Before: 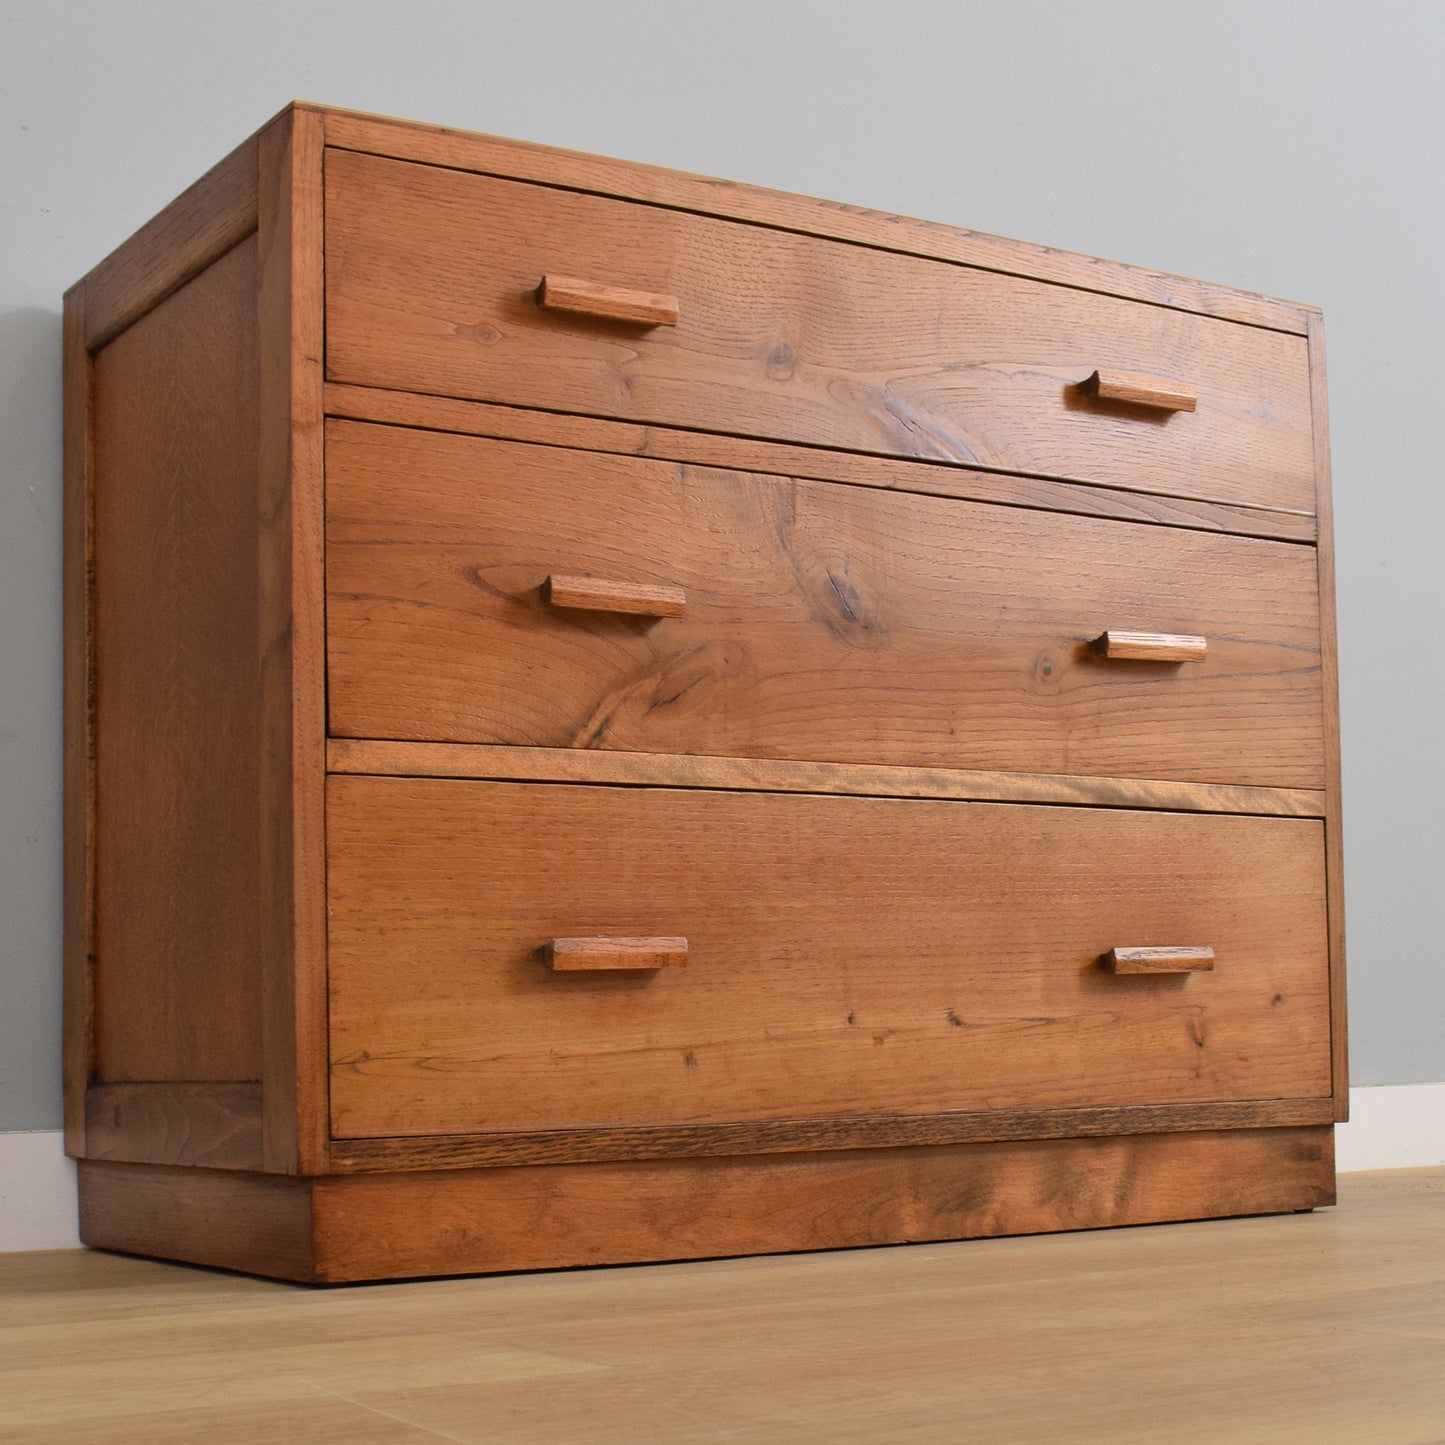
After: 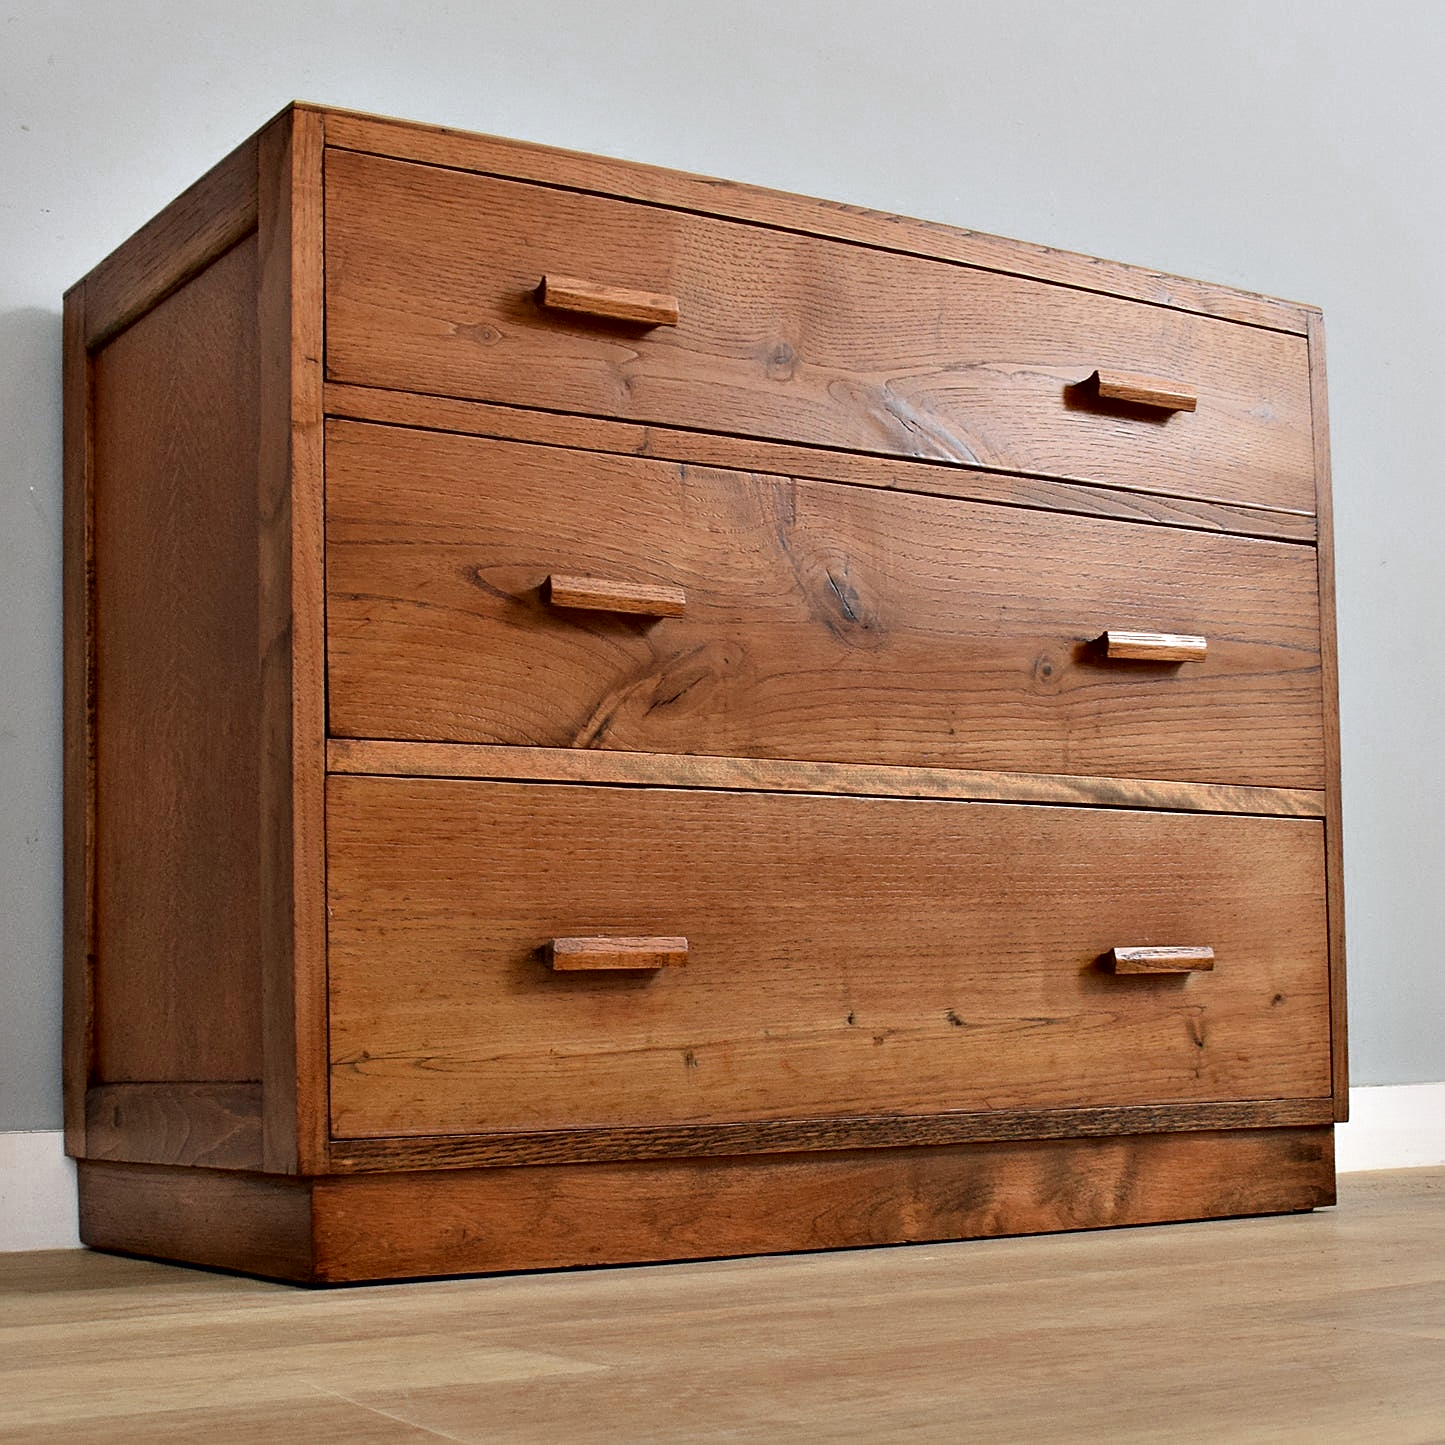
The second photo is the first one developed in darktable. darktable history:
contrast brightness saturation: contrast 0.097, brightness 0.027, saturation 0.092
color zones: curves: ch0 [(0, 0.5) (0.125, 0.4) (0.25, 0.5) (0.375, 0.4) (0.5, 0.4) (0.625, 0.6) (0.75, 0.6) (0.875, 0.5)]; ch1 [(0, 0.35) (0.125, 0.45) (0.25, 0.35) (0.375, 0.35) (0.5, 0.35) (0.625, 0.35) (0.75, 0.45) (0.875, 0.35)]; ch2 [(0, 0.6) (0.125, 0.5) (0.25, 0.5) (0.375, 0.6) (0.5, 0.6) (0.625, 0.5) (0.75, 0.5) (0.875, 0.5)]
sharpen: on, module defaults
contrast equalizer: y [[0.6 ×6], [0.55 ×6], [0 ×6], [0 ×6], [0 ×6]]
